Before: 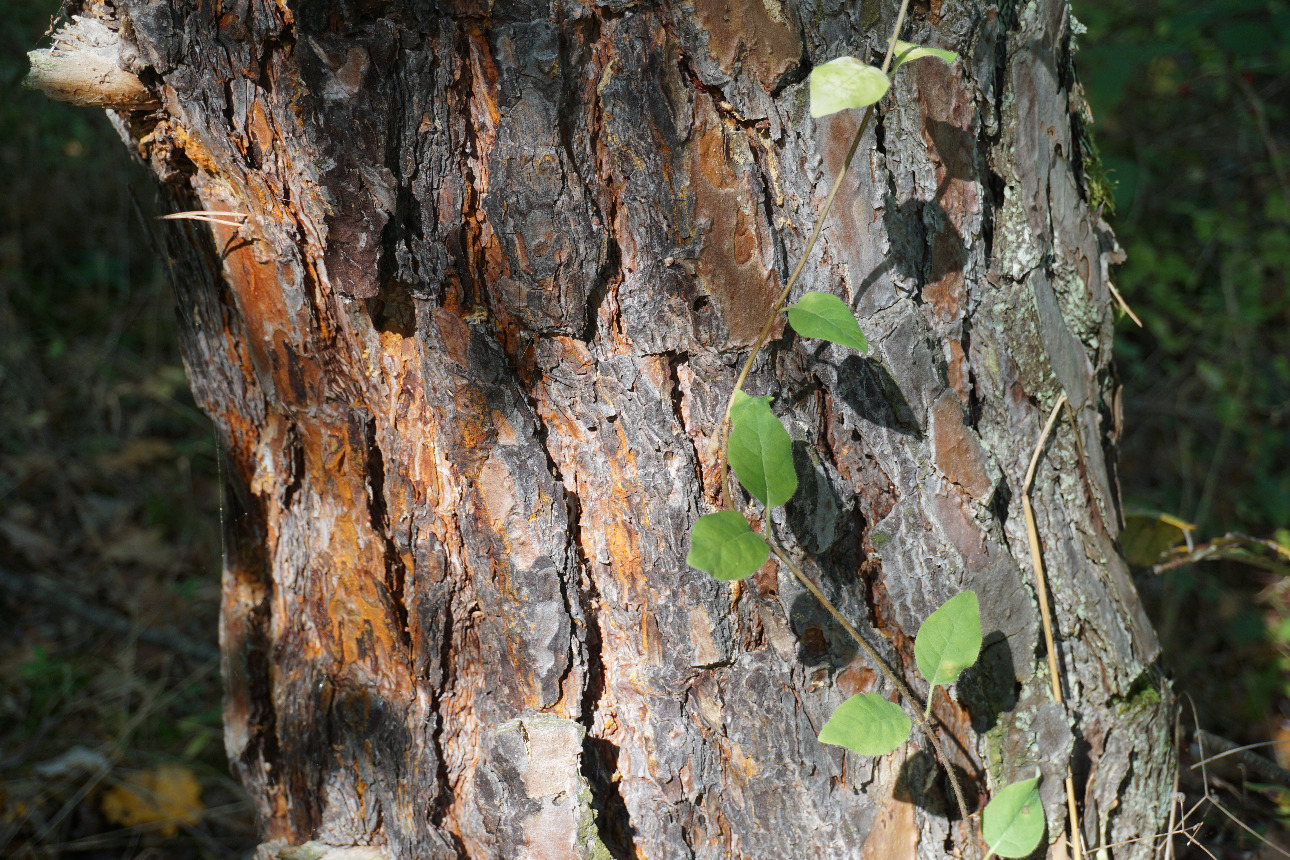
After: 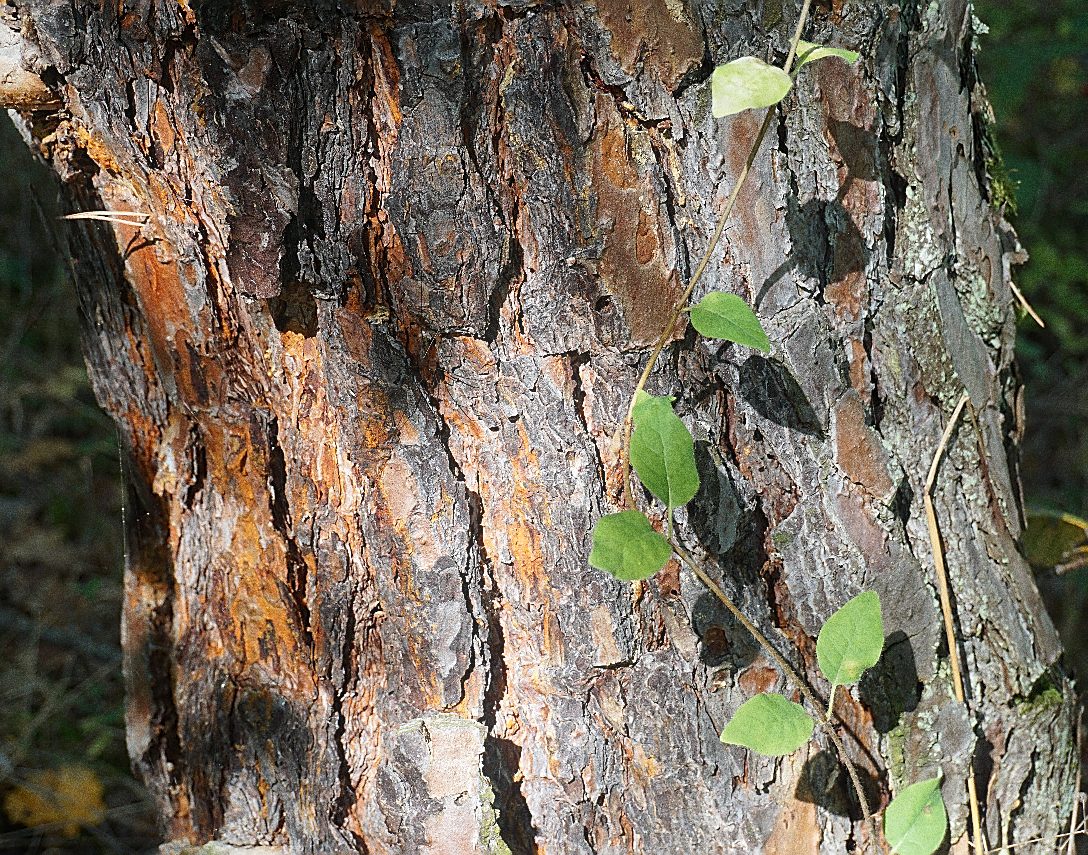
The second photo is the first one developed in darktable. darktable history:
crop: left 7.598%, right 7.873%
bloom: size 9%, threshold 100%, strength 7%
sharpen: radius 1.4, amount 1.25, threshold 0.7
grain: strength 49.07%
base curve: curves: ch0 [(0, 0) (0.472, 0.508) (1, 1)]
